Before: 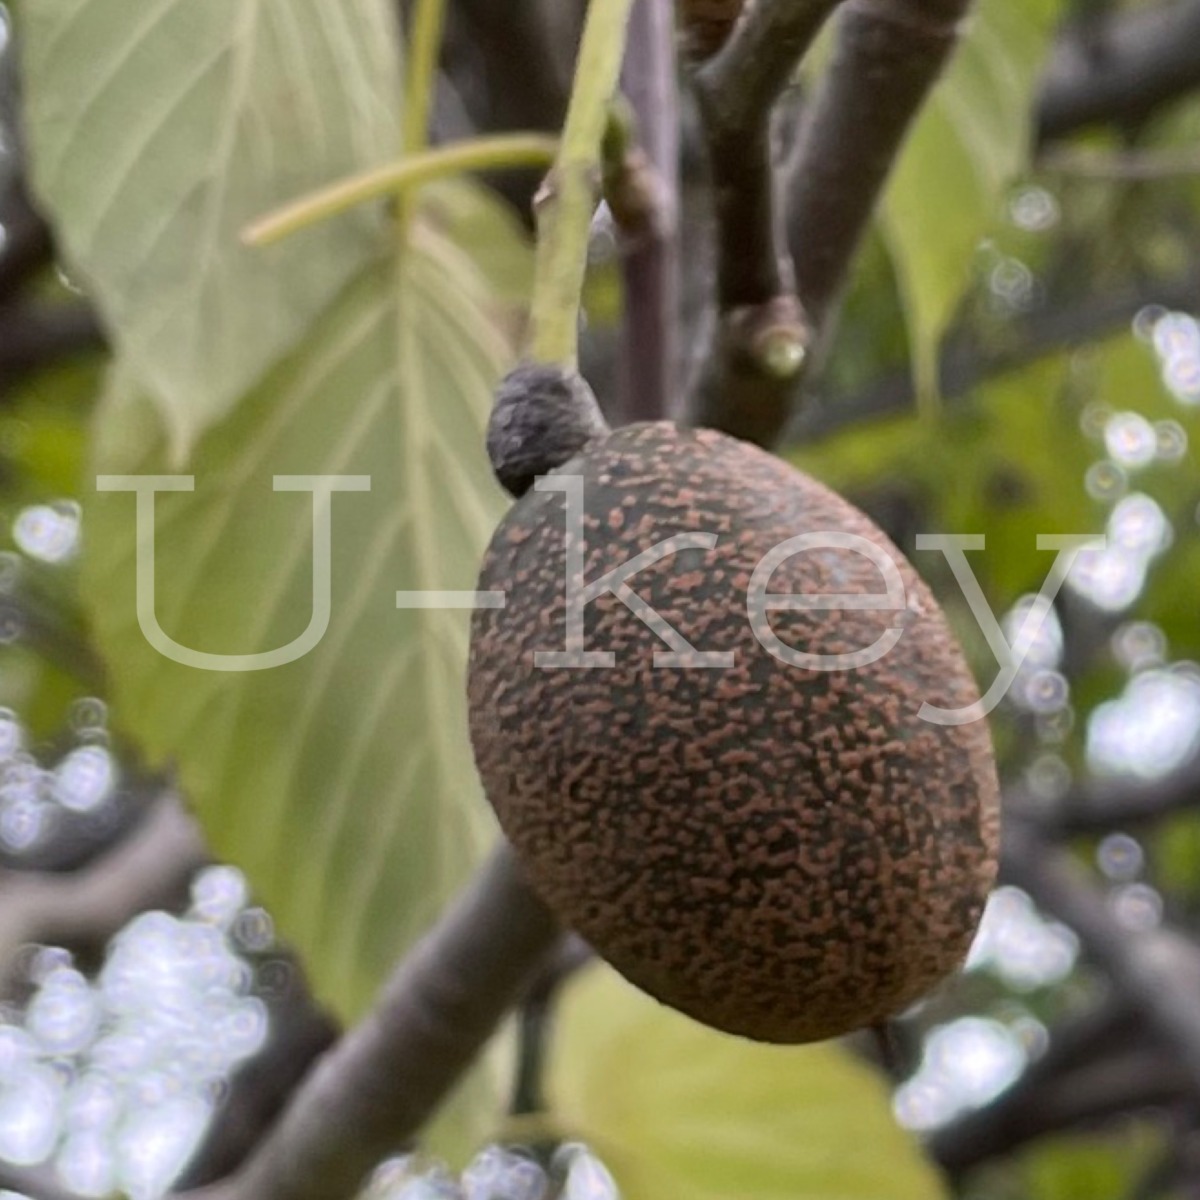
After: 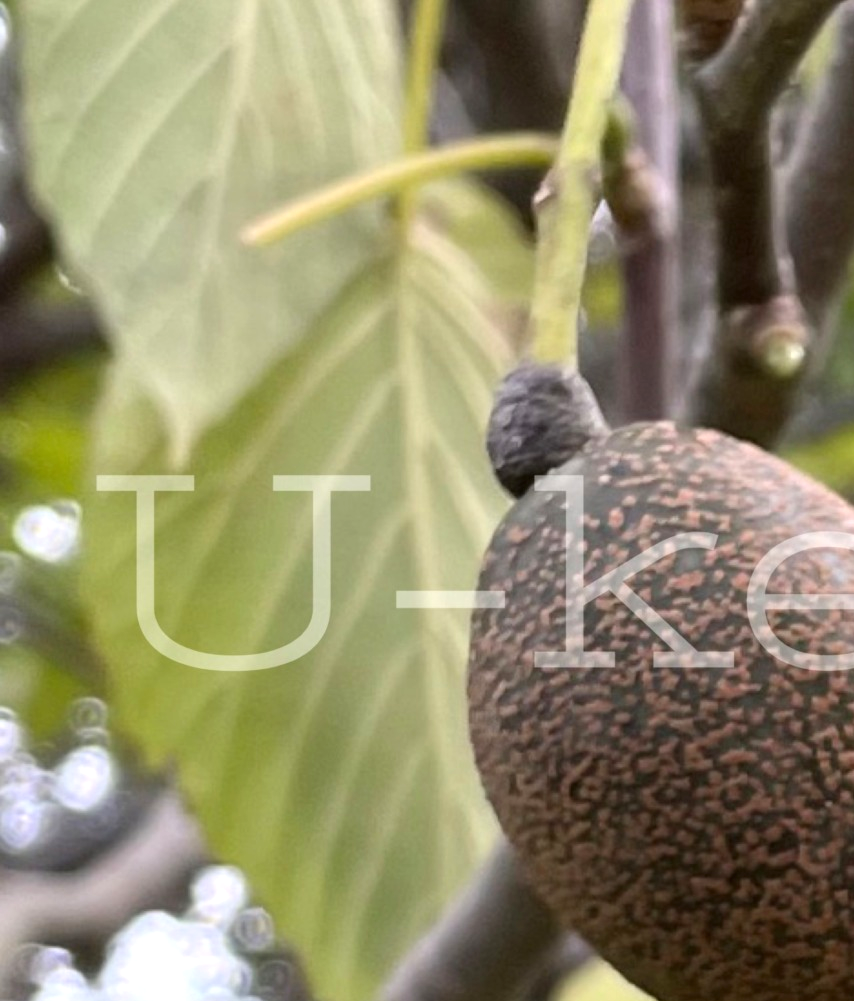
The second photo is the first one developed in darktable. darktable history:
crop: right 28.768%, bottom 16.546%
exposure: black level correction 0, exposure 0.588 EV, compensate highlight preservation false
